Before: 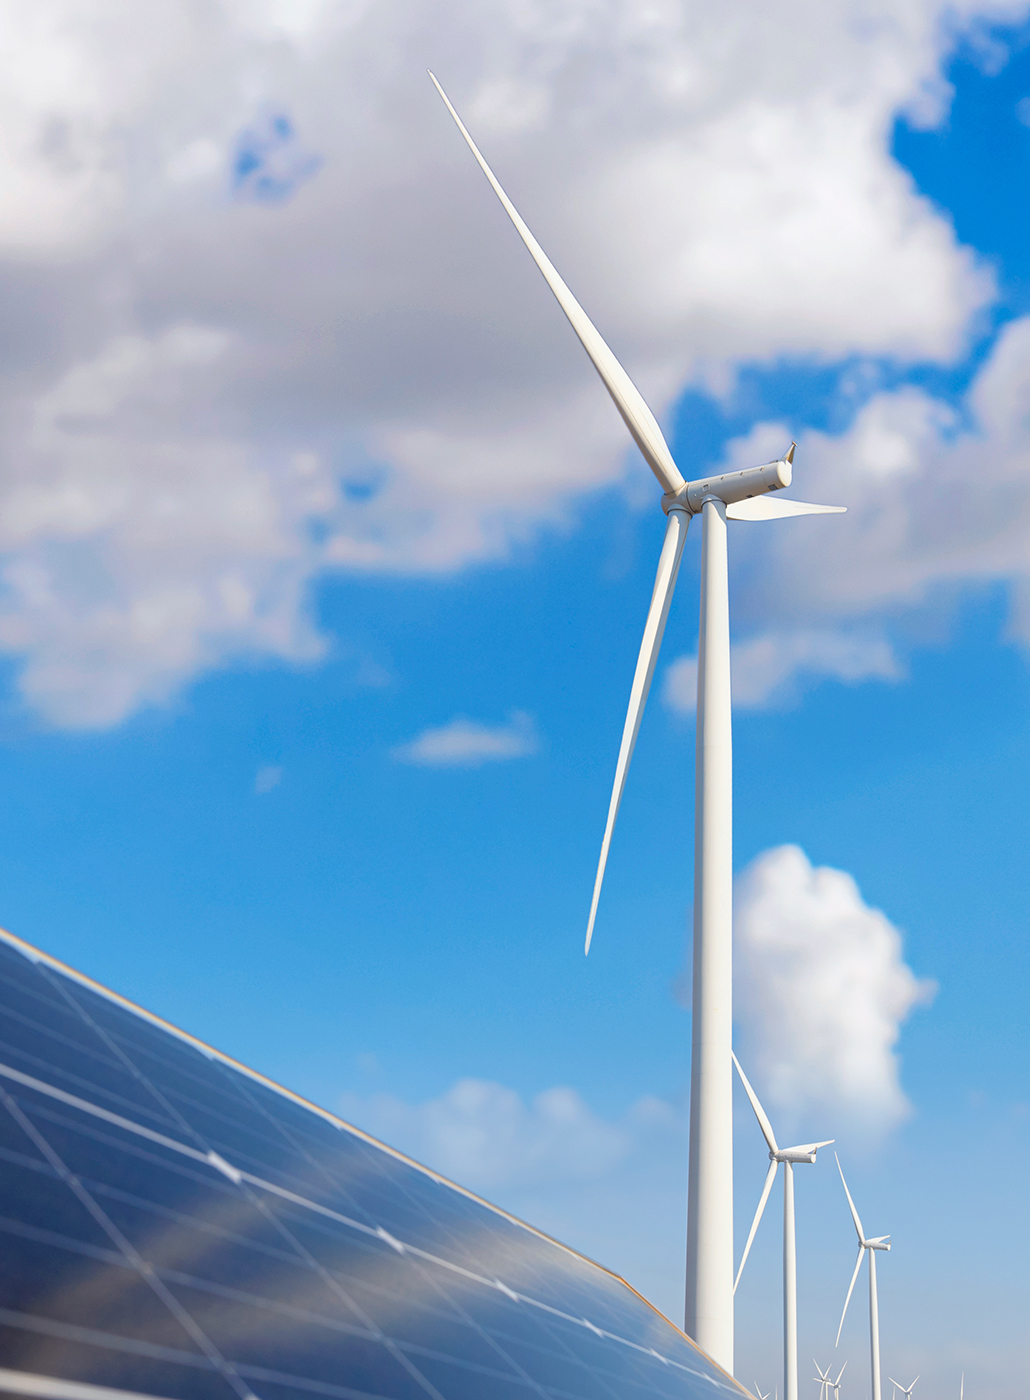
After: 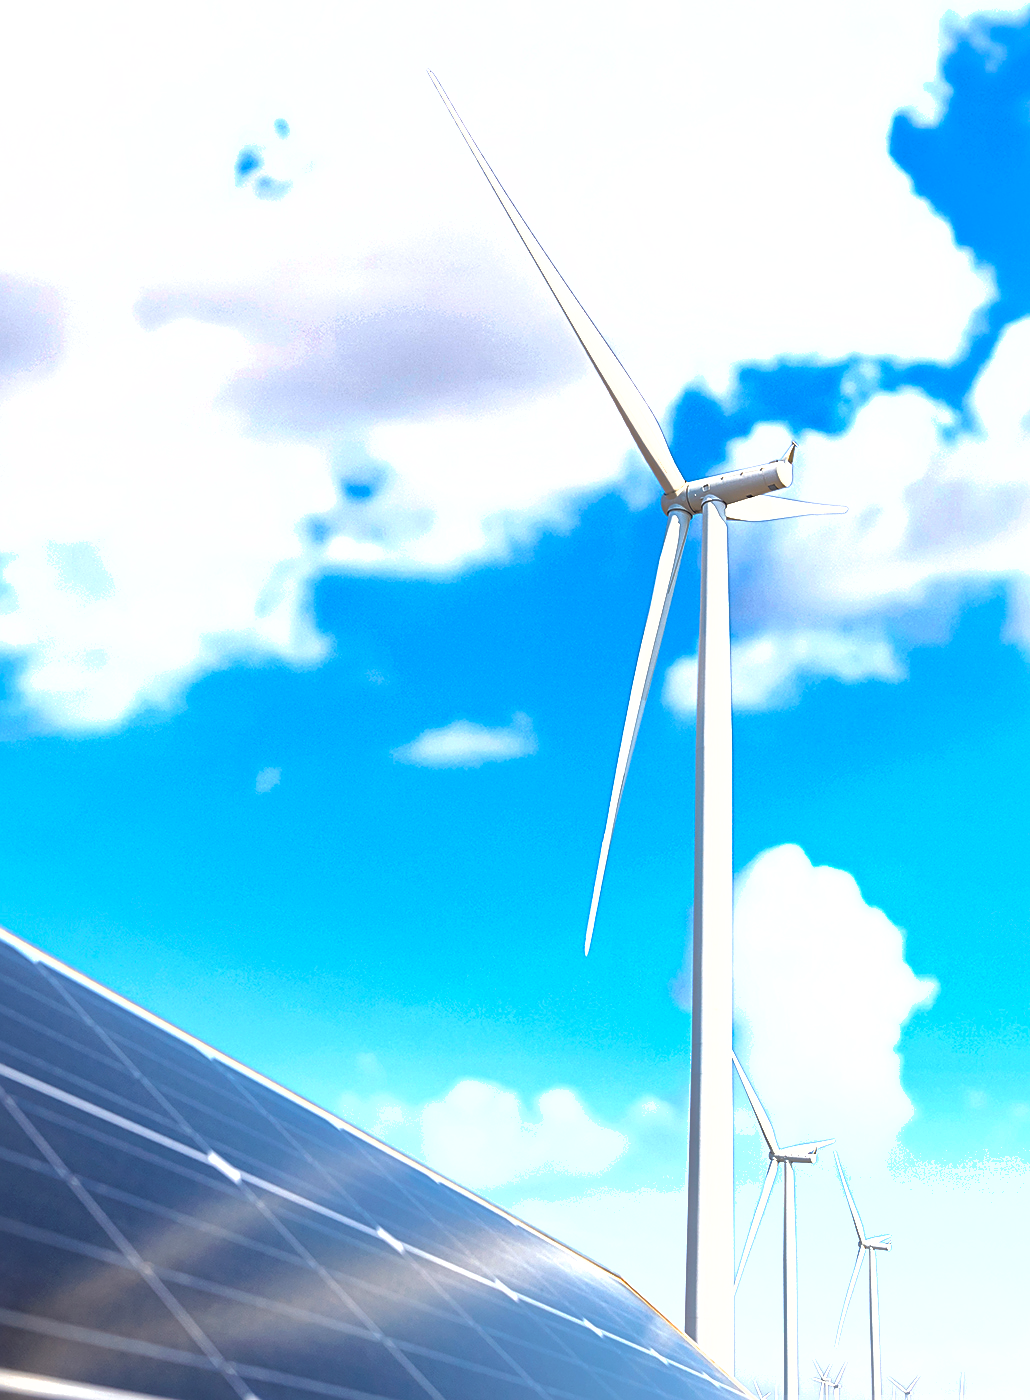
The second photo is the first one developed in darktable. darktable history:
exposure: black level correction 0, exposure 1.2 EV, compensate highlight preservation false
shadows and highlights: on, module defaults
tone curve: curves: ch0 [(0, 0) (0.153, 0.06) (1, 1)], color space Lab, linked channels, preserve colors none
sharpen: on, module defaults
